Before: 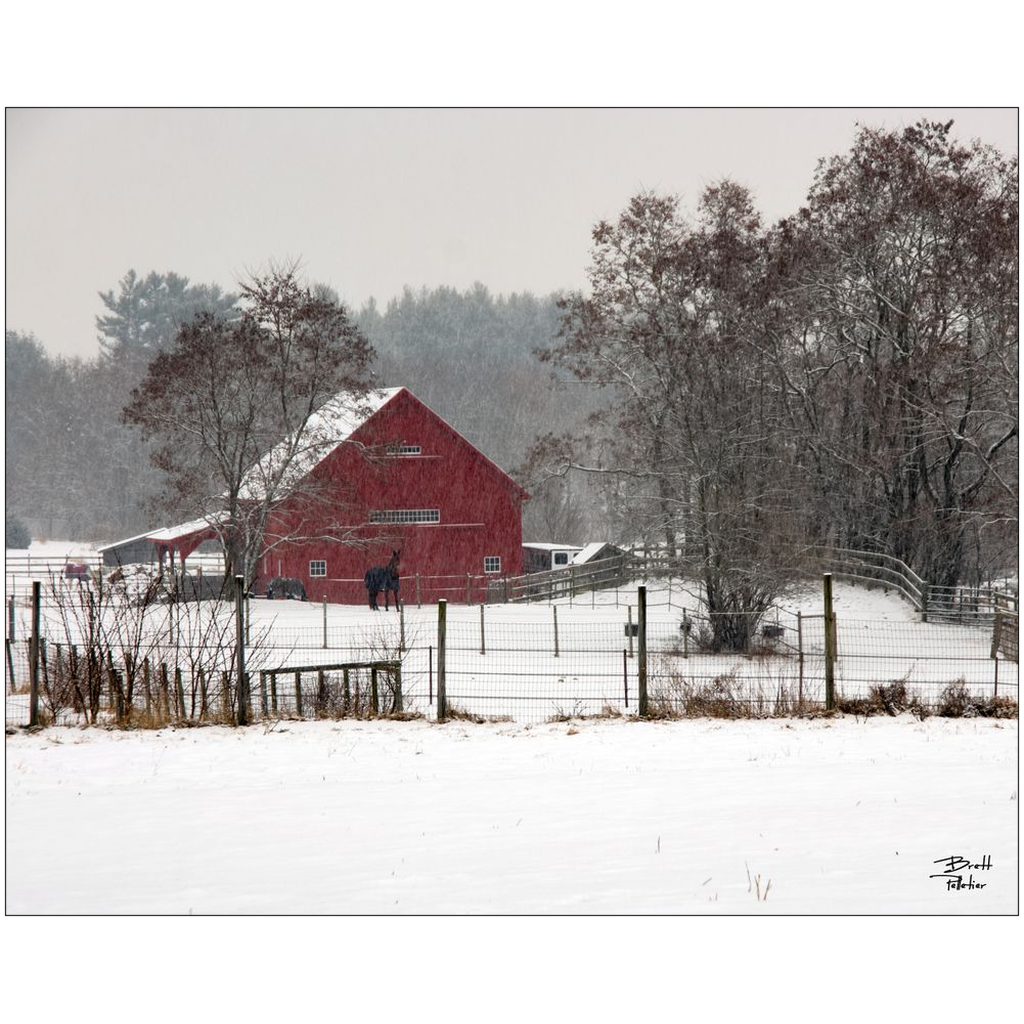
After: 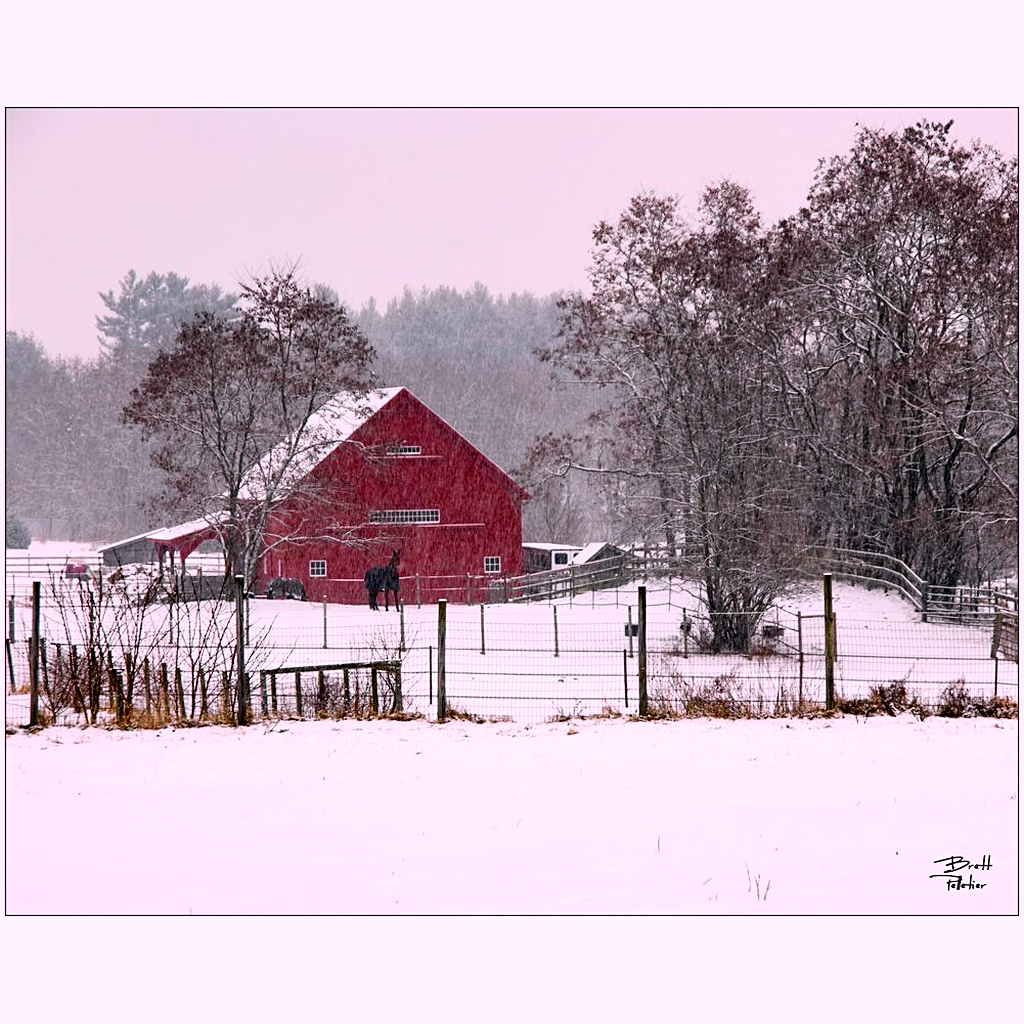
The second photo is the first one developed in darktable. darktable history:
white balance: red 1.066, blue 1.119
tone curve: curves: ch0 [(0, 0) (0.058, 0.027) (0.214, 0.183) (0.304, 0.288) (0.51, 0.549) (0.658, 0.7) (0.741, 0.775) (0.844, 0.866) (0.986, 0.957)]; ch1 [(0, 0) (0.172, 0.123) (0.312, 0.296) (0.437, 0.429) (0.471, 0.469) (0.502, 0.5) (0.513, 0.515) (0.572, 0.603) (0.617, 0.653) (0.68, 0.724) (0.889, 0.924) (1, 1)]; ch2 [(0, 0) (0.411, 0.424) (0.489, 0.49) (0.502, 0.5) (0.517, 0.519) (0.549, 0.578) (0.604, 0.628) (0.693, 0.686) (1, 1)], color space Lab, independent channels, preserve colors none
sharpen: on, module defaults
